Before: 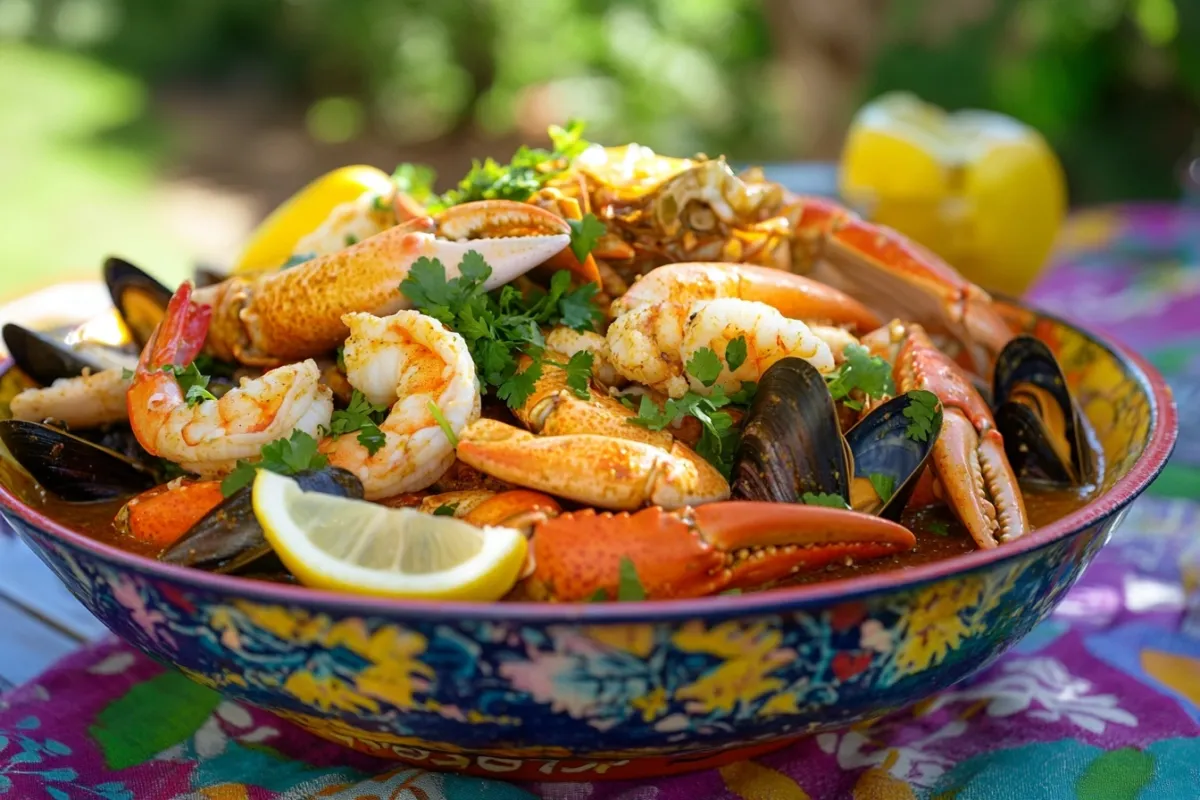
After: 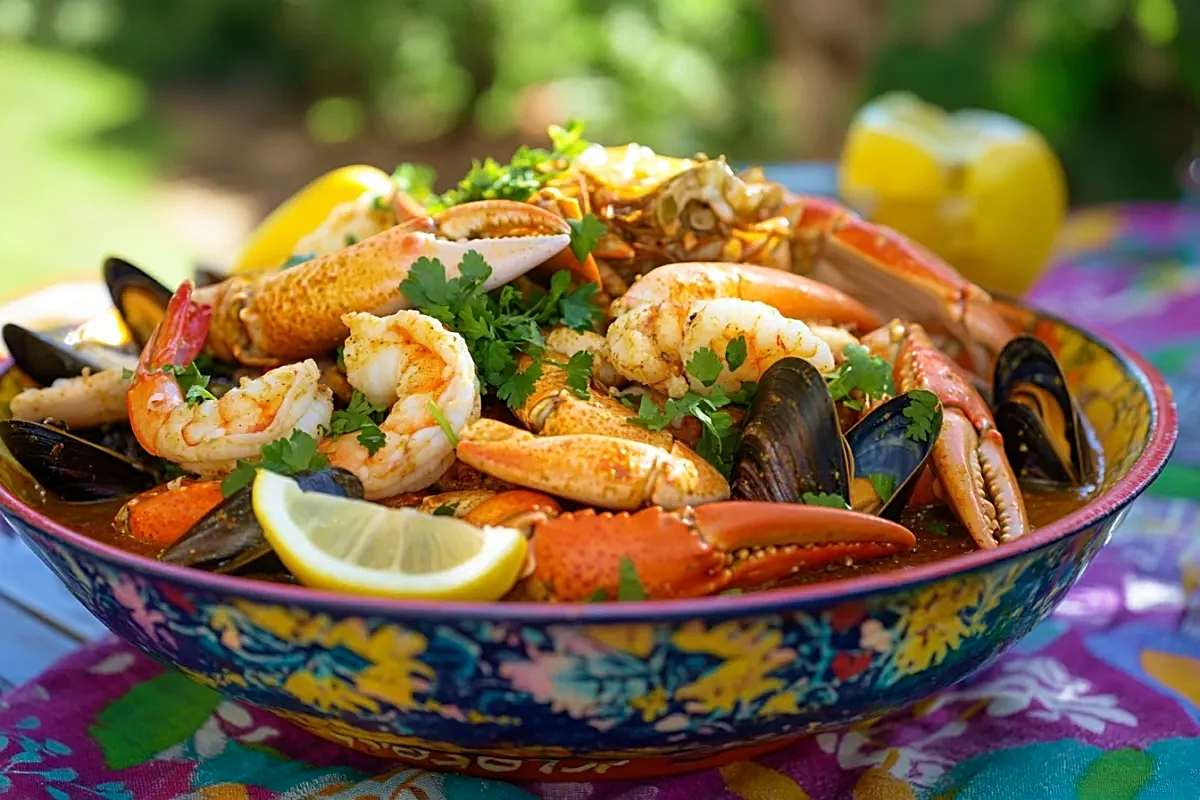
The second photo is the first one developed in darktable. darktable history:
sharpen: on, module defaults
exposure: compensate exposure bias true, compensate highlight preservation false
velvia: on, module defaults
